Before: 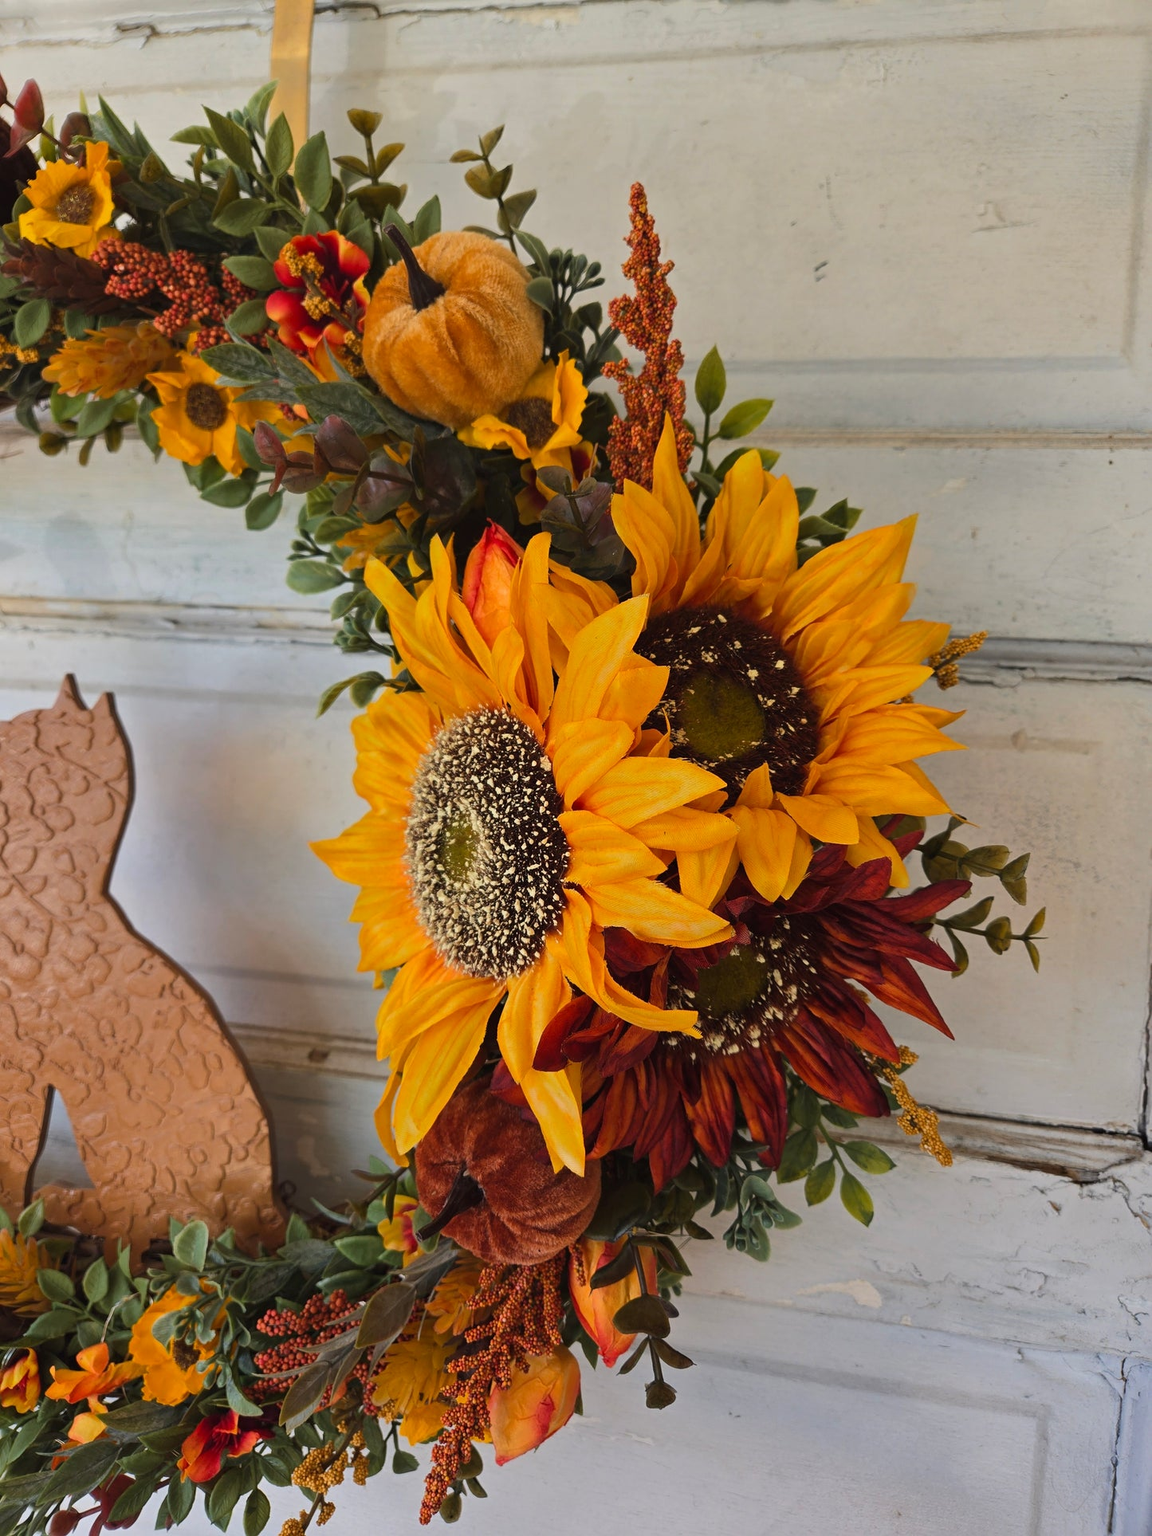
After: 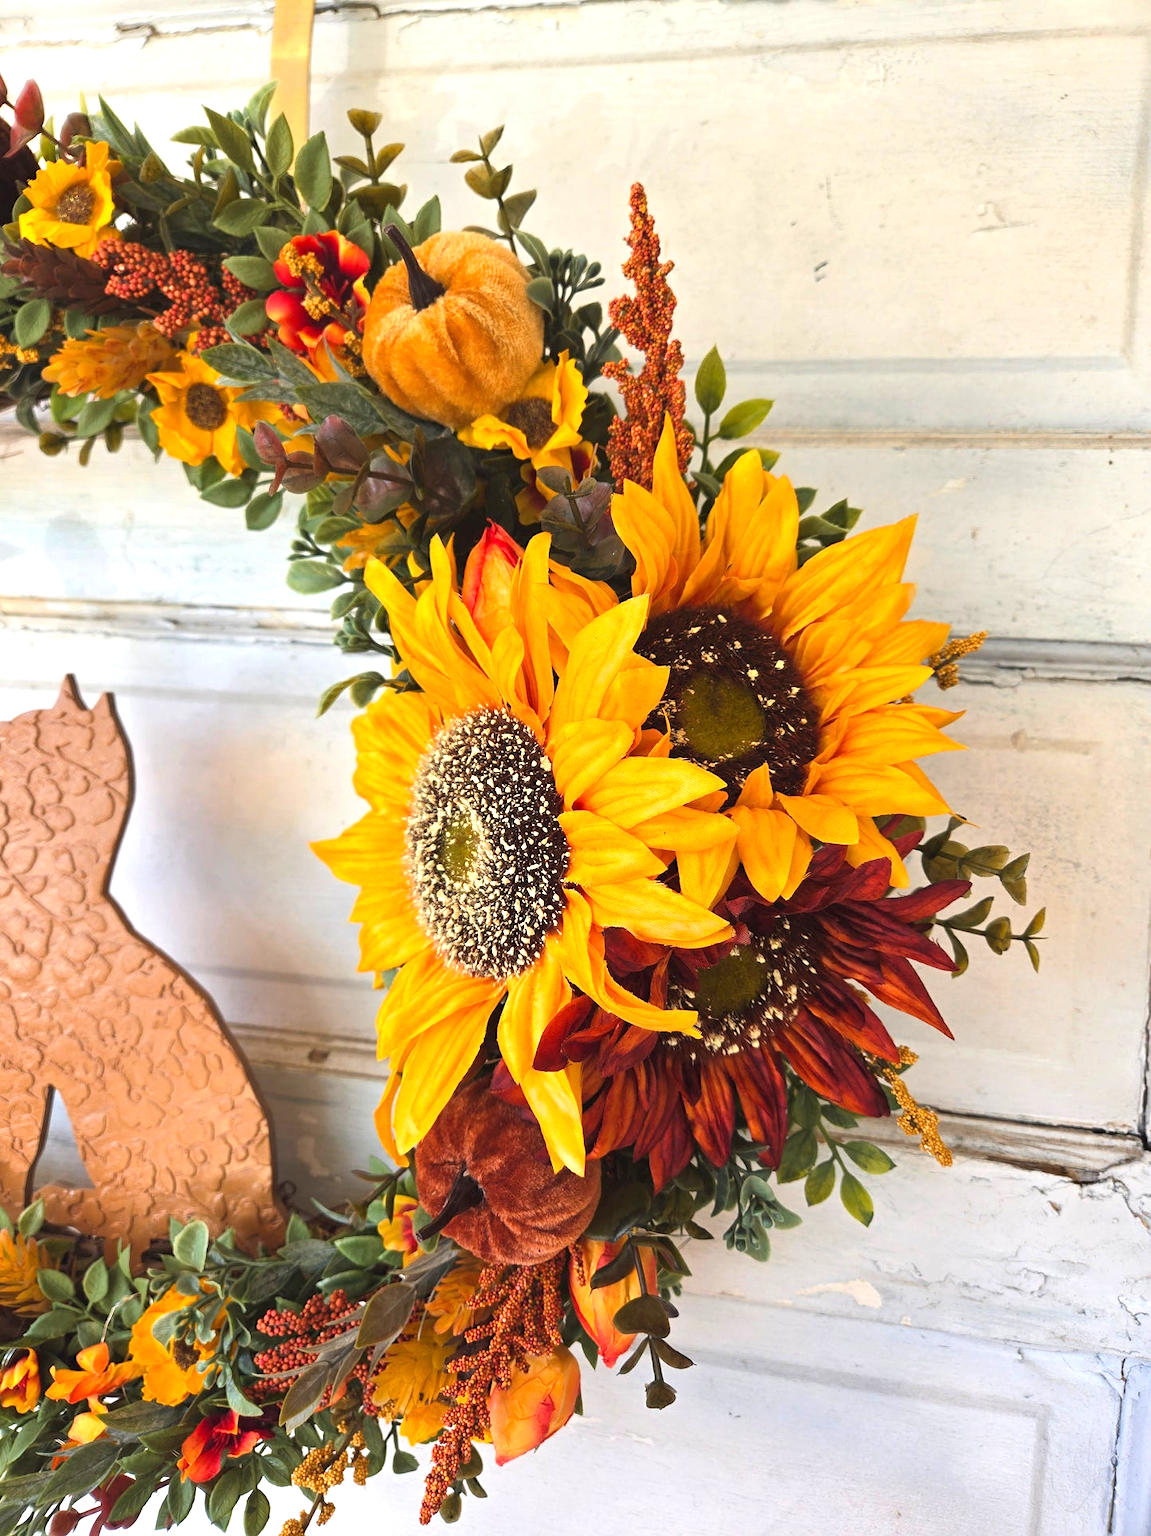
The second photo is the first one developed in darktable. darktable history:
exposure: exposure 1.07 EV, compensate highlight preservation false
